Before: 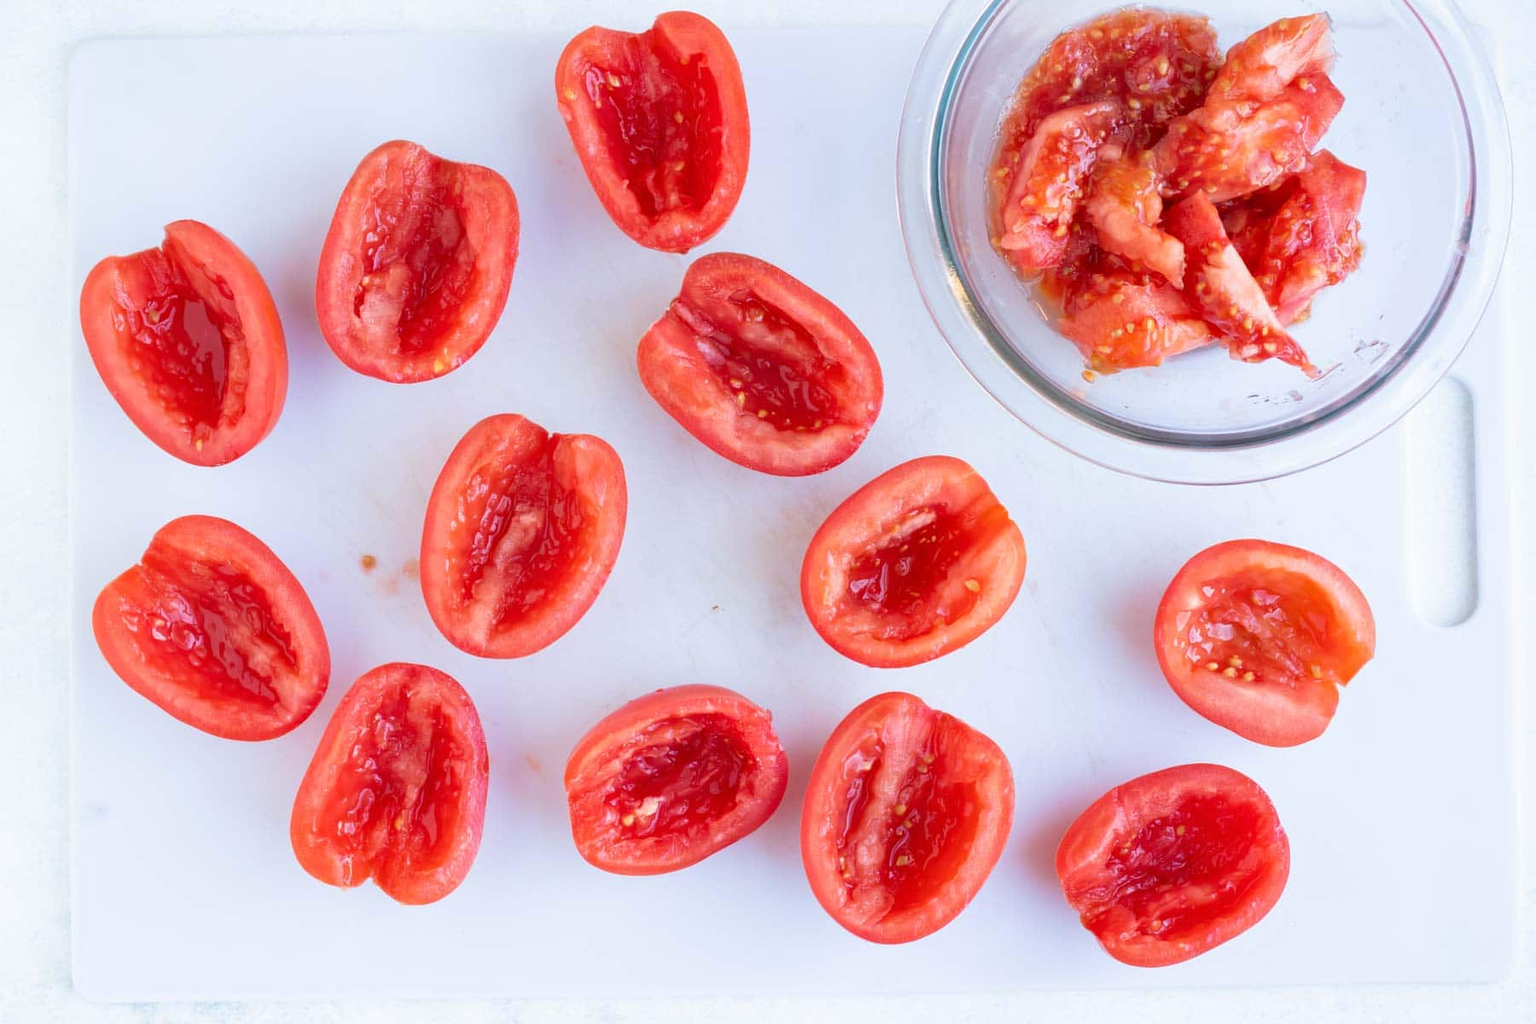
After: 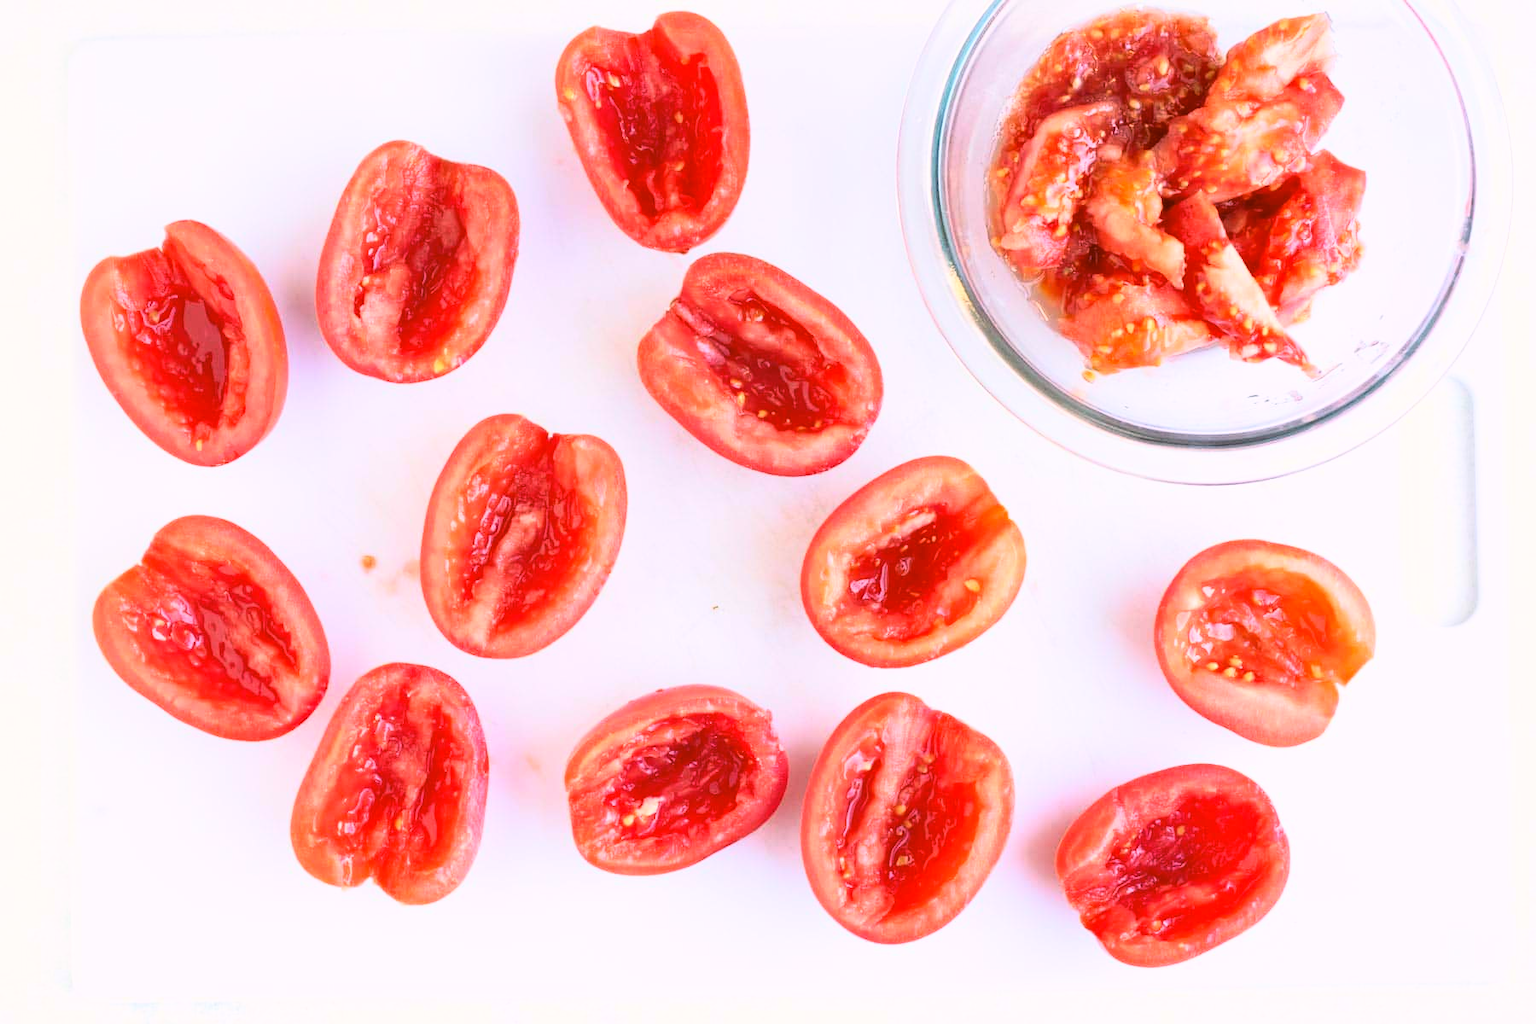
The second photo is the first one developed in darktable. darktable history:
color correction: highlights a* 4.24, highlights b* 4.96, shadows a* -7.63, shadows b* 4.9
base curve: curves: ch0 [(0, 0) (0.005, 0.002) (0.193, 0.295) (0.399, 0.664) (0.75, 0.928) (1, 1)]
